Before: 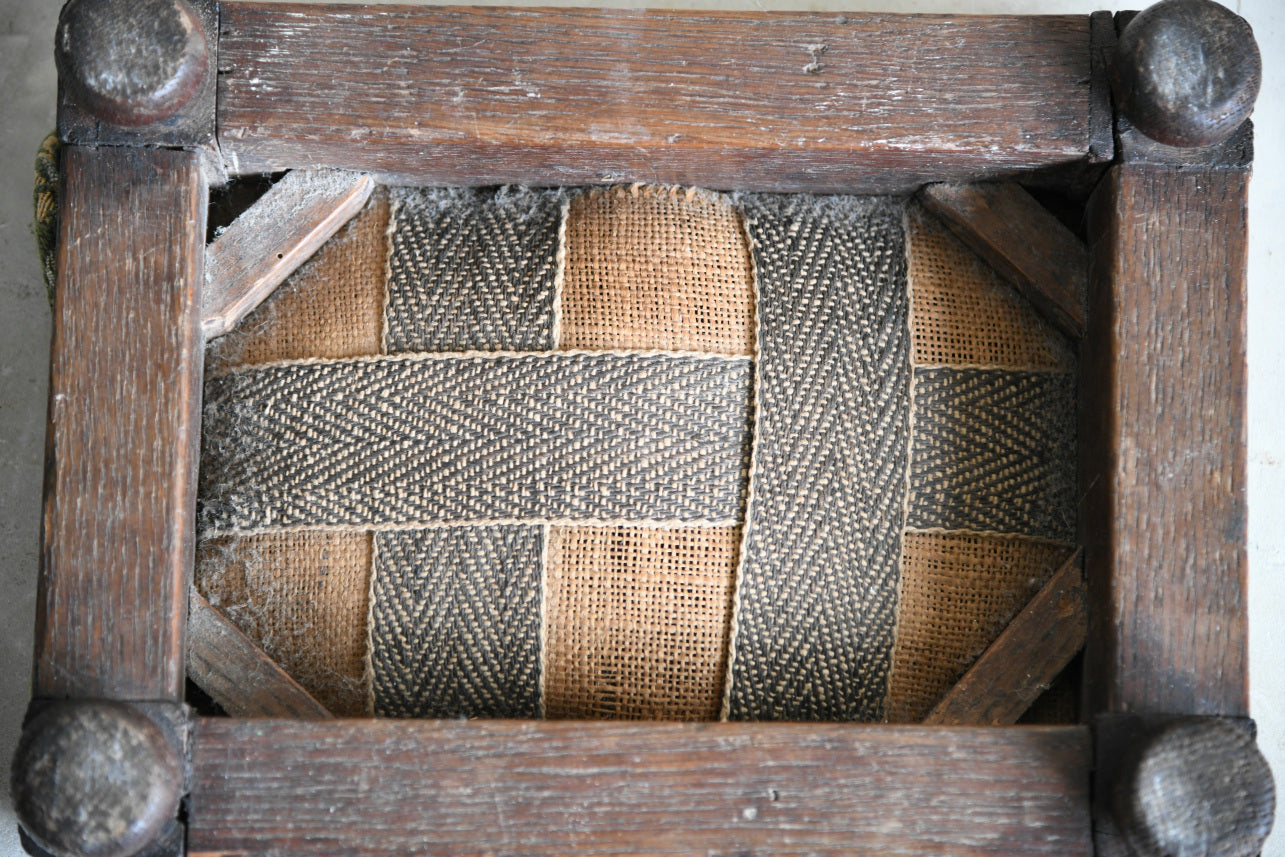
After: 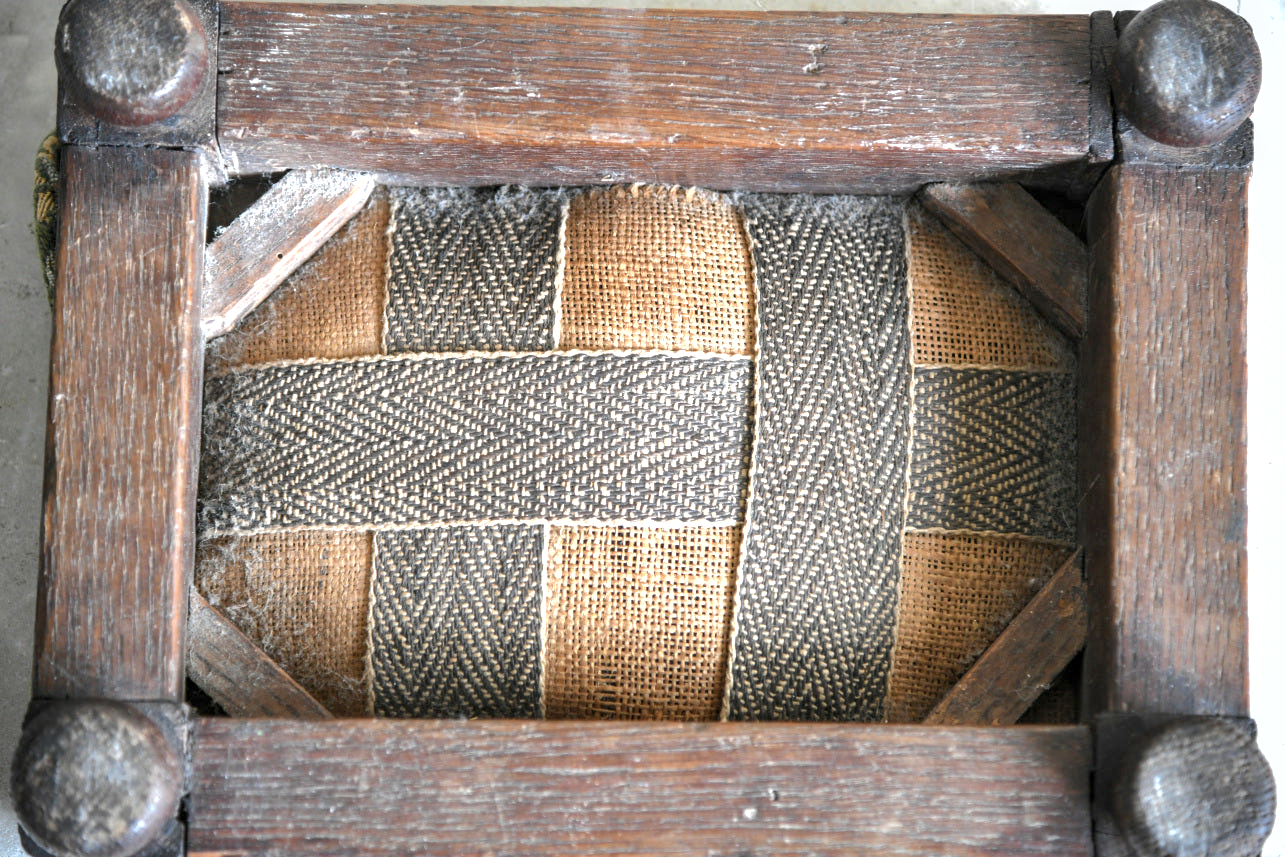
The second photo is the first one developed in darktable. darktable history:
local contrast: on, module defaults
exposure: exposure 0.603 EV, compensate highlight preservation false
shadows and highlights: shadows 40.21, highlights -59.9
